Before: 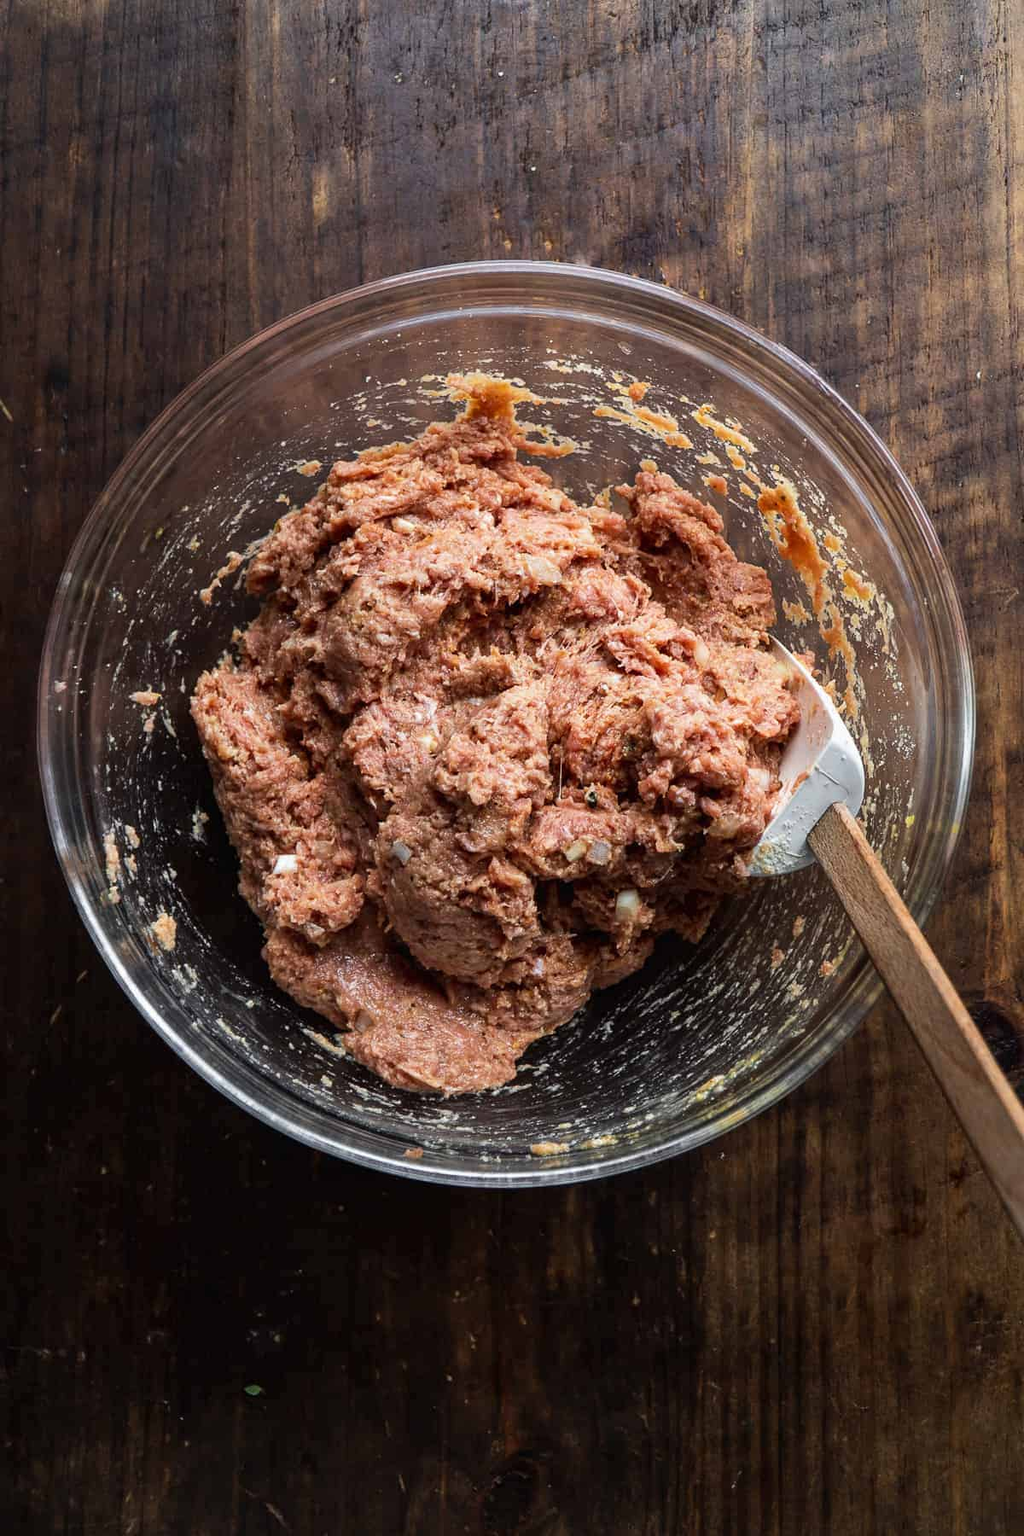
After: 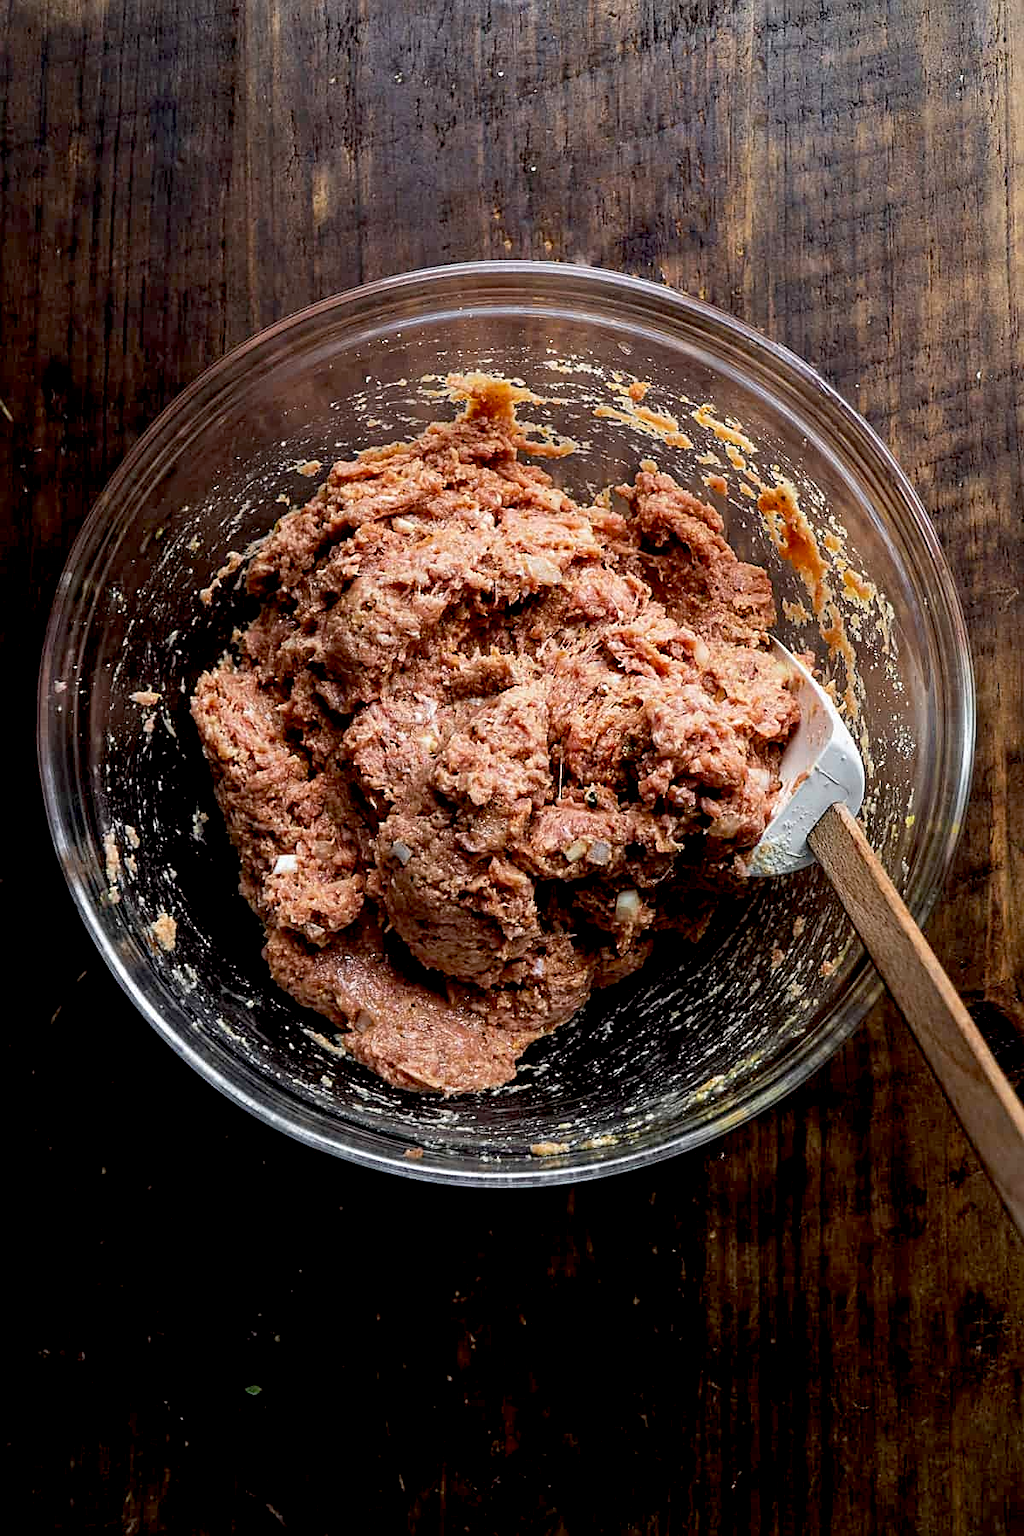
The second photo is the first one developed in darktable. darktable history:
exposure: black level correction 0.016, exposure -0.009 EV, compensate highlight preservation false
sharpen: on, module defaults
